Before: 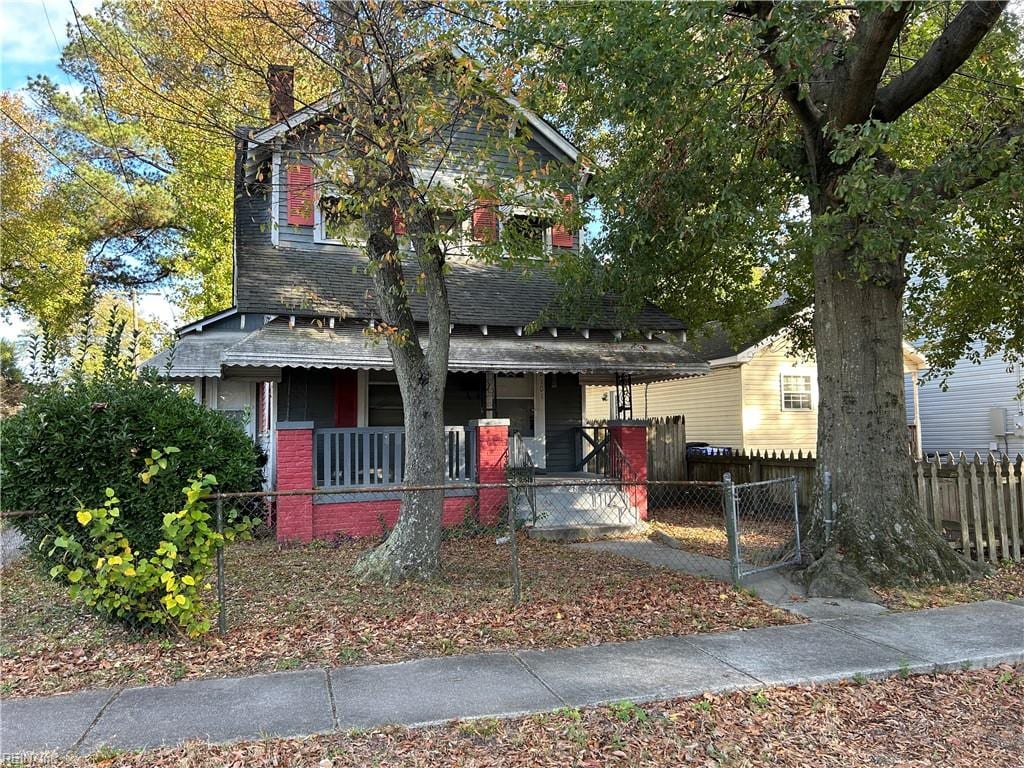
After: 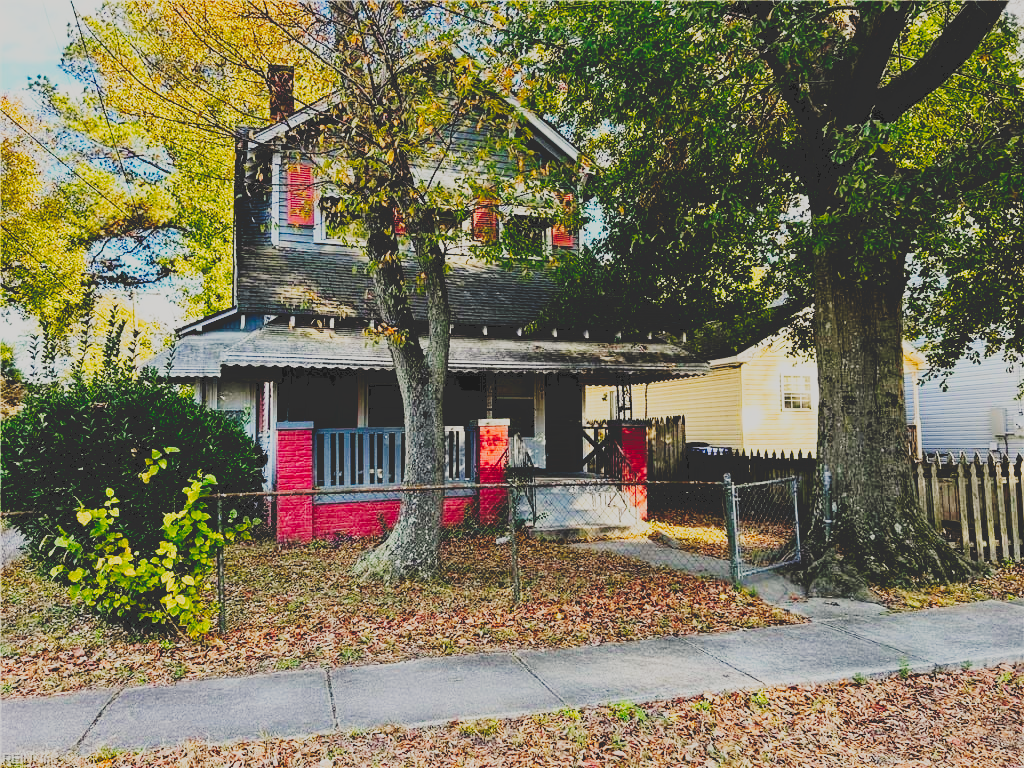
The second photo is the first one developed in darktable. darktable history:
tone curve: curves: ch0 [(0, 0) (0.003, 0.185) (0.011, 0.185) (0.025, 0.187) (0.044, 0.185) (0.069, 0.185) (0.1, 0.18) (0.136, 0.18) (0.177, 0.179) (0.224, 0.202) (0.277, 0.252) (0.335, 0.343) (0.399, 0.452) (0.468, 0.553) (0.543, 0.643) (0.623, 0.717) (0.709, 0.778) (0.801, 0.82) (0.898, 0.856) (1, 1)], preserve colors none
color balance rgb: highlights gain › chroma 2.98%, highlights gain › hue 76.23°, linear chroma grading › global chroma 24.453%, perceptual saturation grading › global saturation 19.345%, perceptual brilliance grading › global brilliance 14.633%, perceptual brilliance grading › shadows -34.344%, contrast -10.204%
filmic rgb: black relative exposure -7.65 EV, white relative exposure 4.56 EV, hardness 3.61, preserve chrominance RGB euclidean norm, color science v5 (2021), contrast in shadows safe, contrast in highlights safe
